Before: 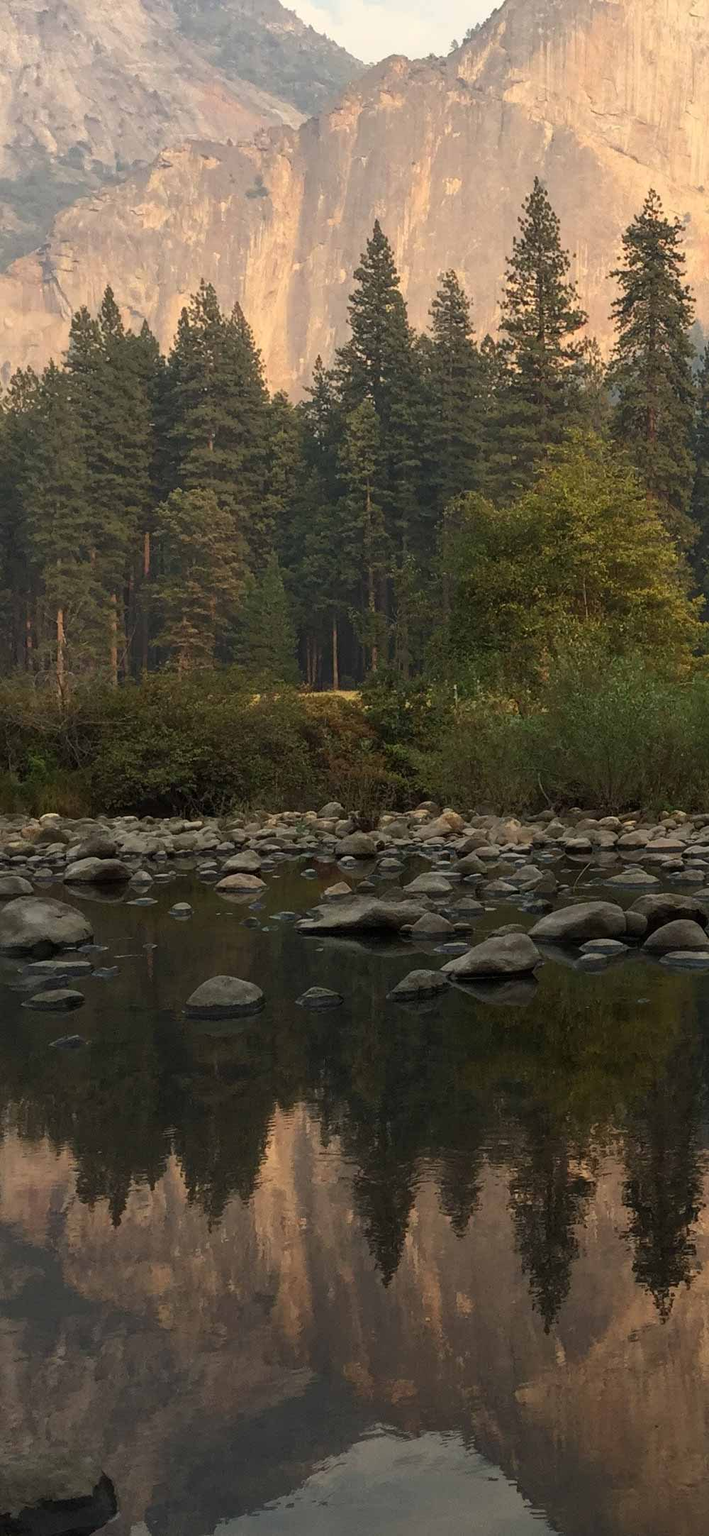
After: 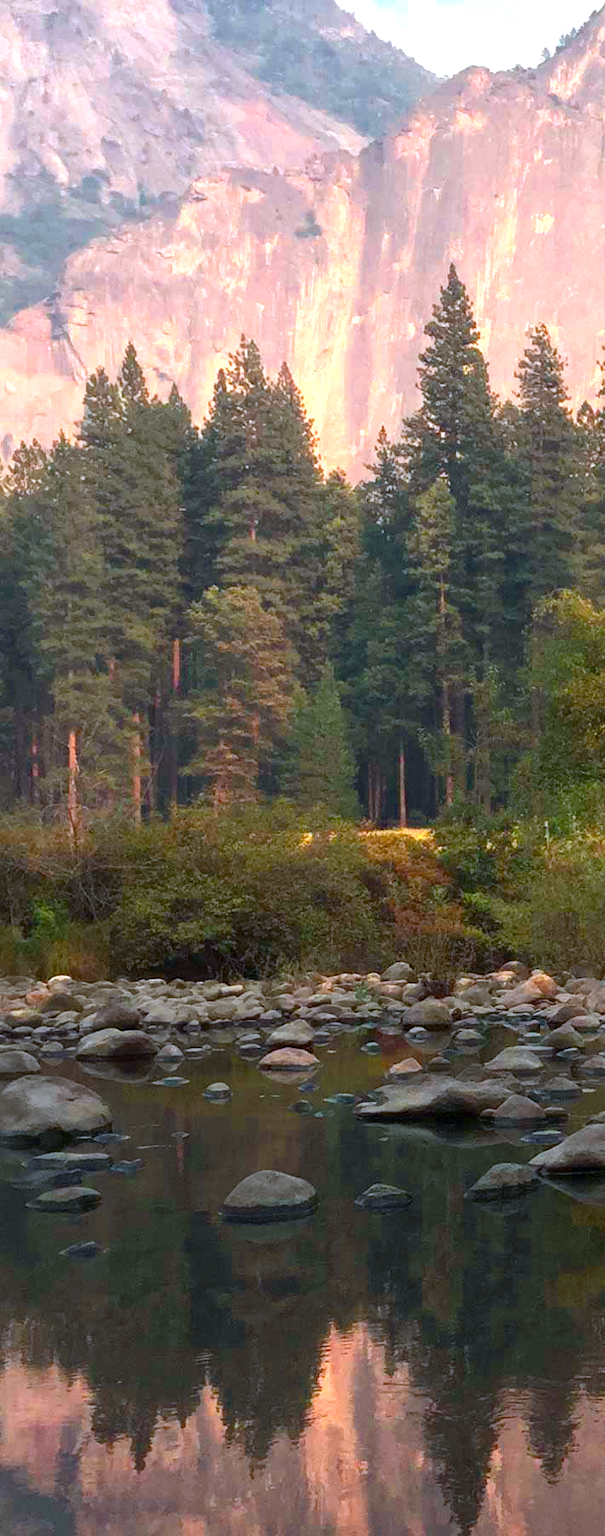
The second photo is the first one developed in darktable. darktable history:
crop: right 28.885%, bottom 16.626%
color calibration: output R [1.422, -0.35, -0.252, 0], output G [-0.238, 1.259, -0.084, 0], output B [-0.081, -0.196, 1.58, 0], output brightness [0.49, 0.671, -0.57, 0], illuminant same as pipeline (D50), adaptation none (bypass), saturation algorithm version 1 (2020)
